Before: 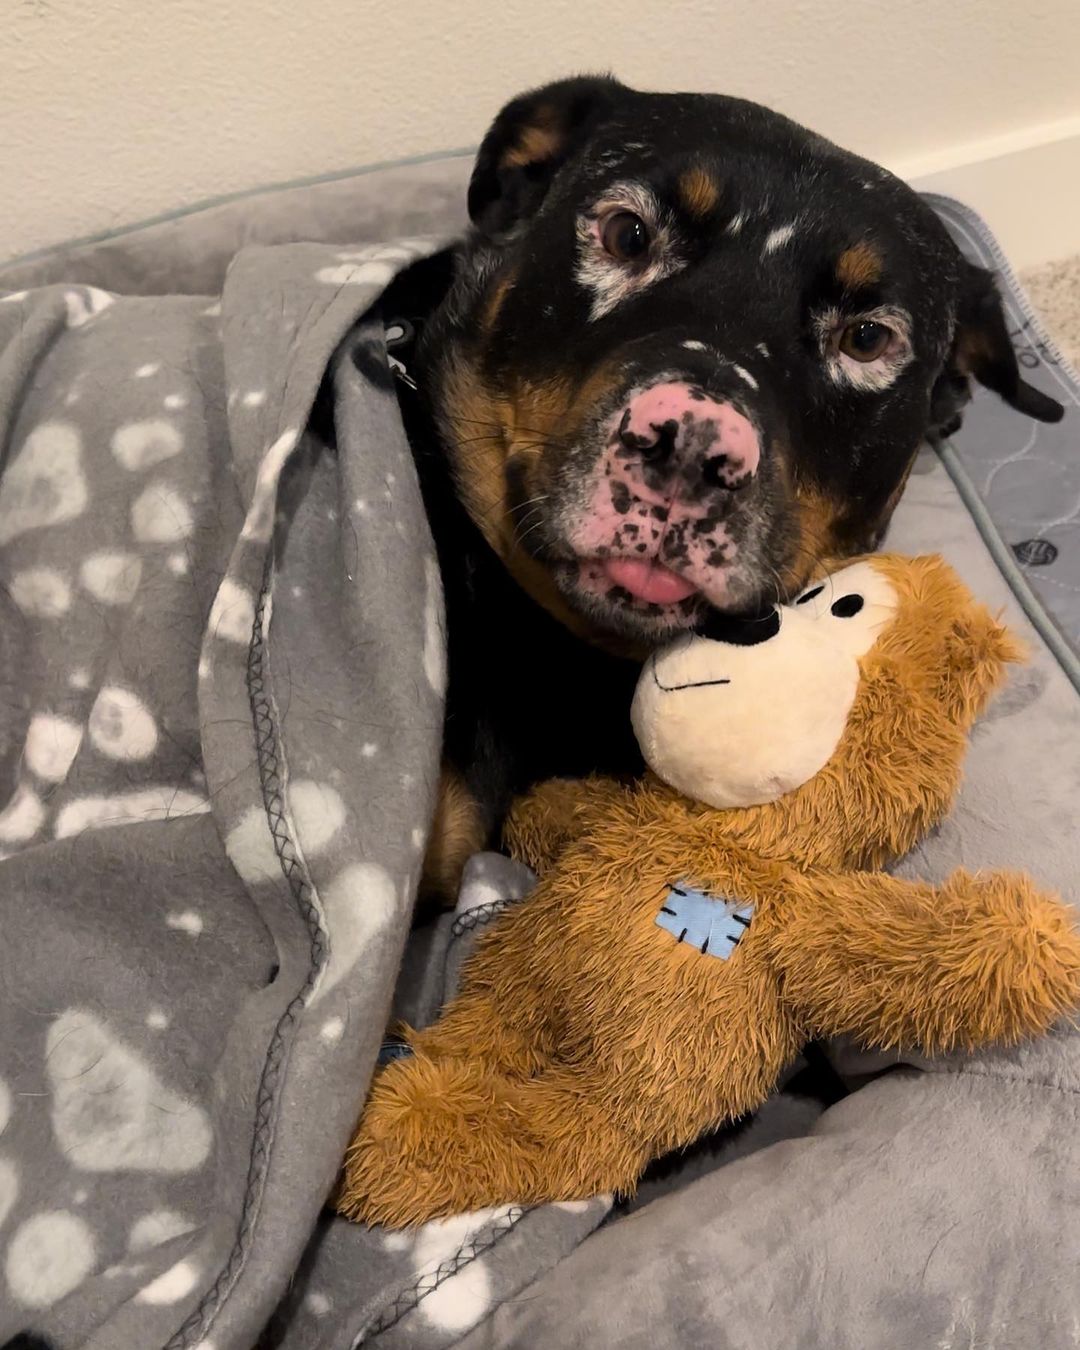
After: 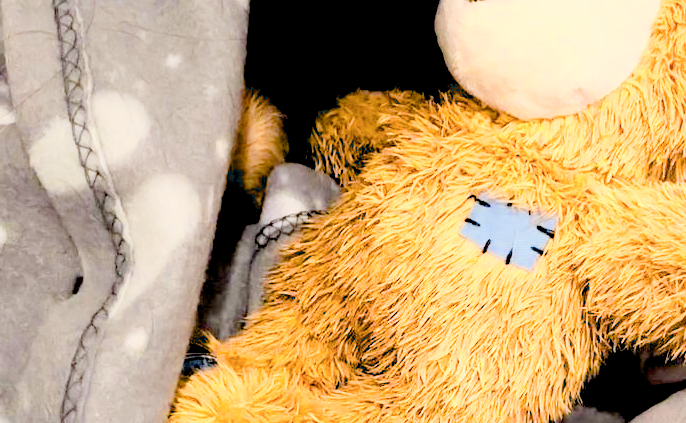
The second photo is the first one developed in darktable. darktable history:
crop: left 18.166%, top 51.107%, right 17.655%, bottom 16.924%
color zones: curves: ch0 [(0.099, 0.624) (0.257, 0.596) (0.384, 0.376) (0.529, 0.492) (0.697, 0.564) (0.768, 0.532) (0.908, 0.644)]; ch1 [(0.112, 0.564) (0.254, 0.612) (0.432, 0.676) (0.592, 0.456) (0.743, 0.684) (0.888, 0.536)]; ch2 [(0.25, 0.5) (0.469, 0.36) (0.75, 0.5)]
exposure: black level correction 0.015, exposure 1.782 EV, compensate exposure bias true, compensate highlight preservation false
filmic rgb: middle gray luminance 29.96%, black relative exposure -9.01 EV, white relative exposure 6.98 EV, target black luminance 0%, hardness 2.96, latitude 1.69%, contrast 0.963, highlights saturation mix 3.89%, shadows ↔ highlights balance 11.62%
